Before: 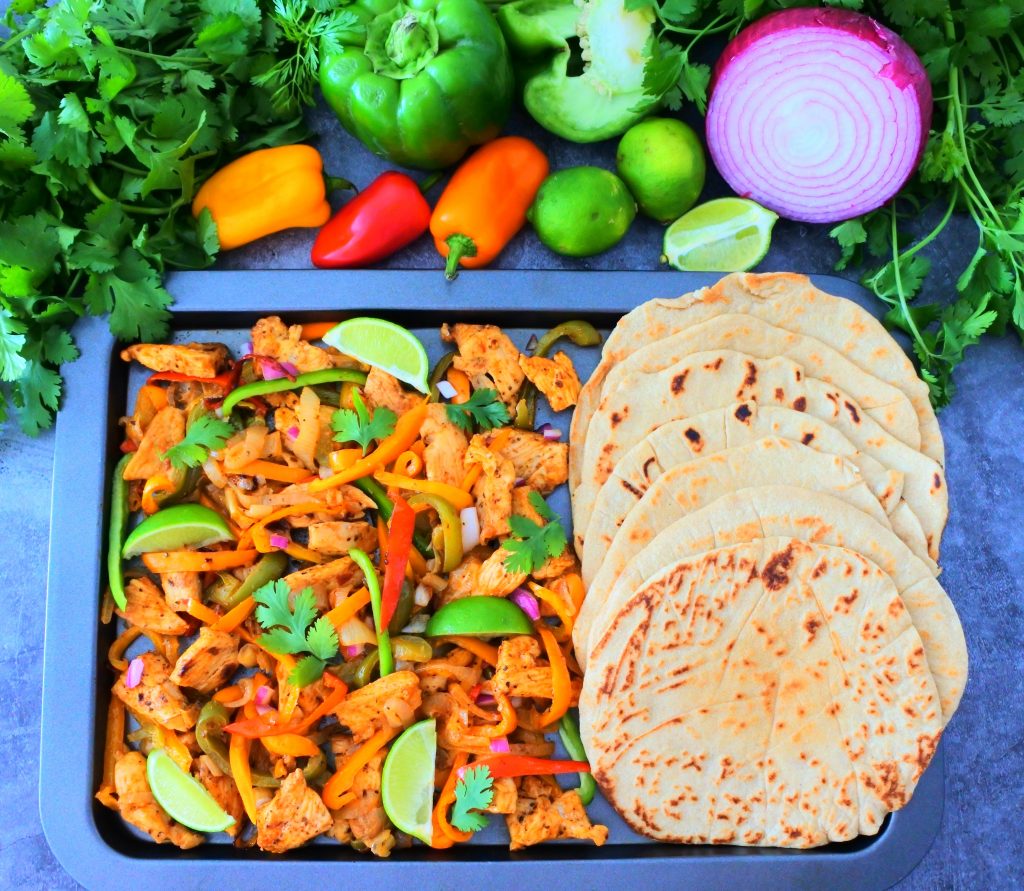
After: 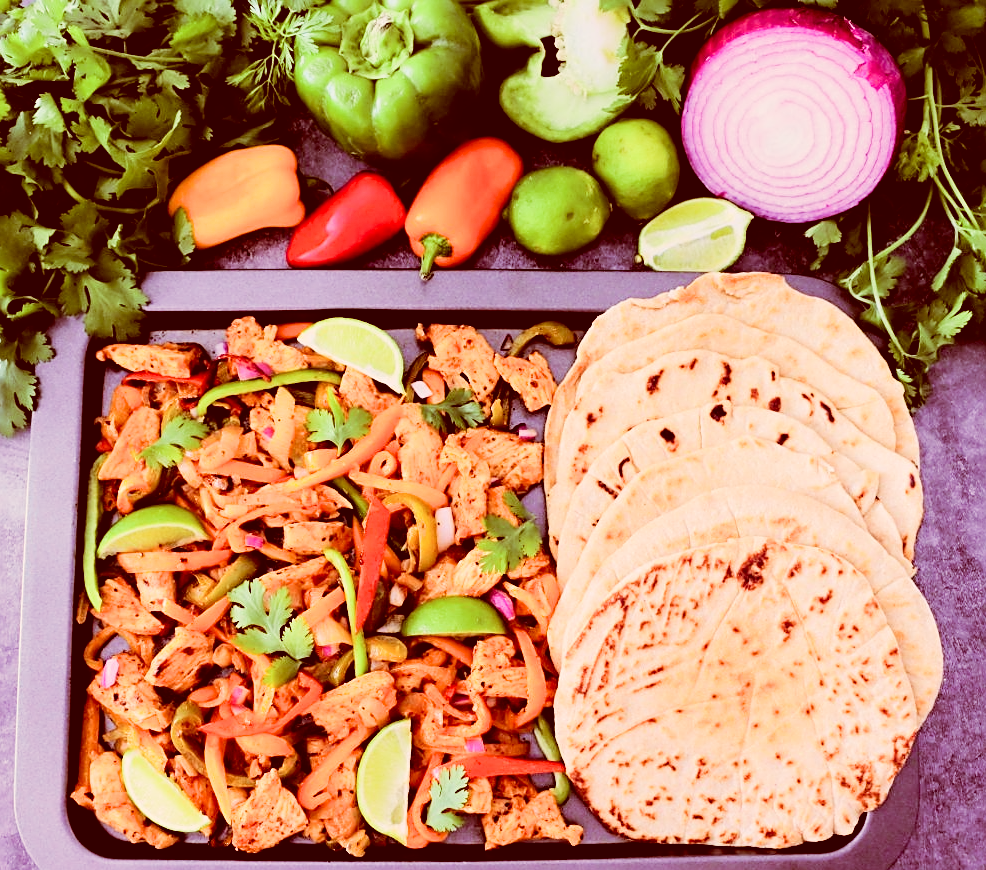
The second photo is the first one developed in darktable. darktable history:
tone equalizer: -8 EV -0.417 EV, -7 EV -0.389 EV, -6 EV -0.333 EV, -5 EV -0.222 EV, -3 EV 0.222 EV, -2 EV 0.333 EV, -1 EV 0.389 EV, +0 EV 0.417 EV, edges refinement/feathering 500, mask exposure compensation -1.57 EV, preserve details no
sharpen: on, module defaults
rgb levels: mode RGB, independent channels, levels [[0, 0.474, 1], [0, 0.5, 1], [0, 0.5, 1]]
crop and rotate: left 2.536%, right 1.107%, bottom 2.246%
filmic rgb: black relative exposure -5 EV, white relative exposure 3.5 EV, hardness 3.19, contrast 1.3, highlights saturation mix -50%
color correction: highlights a* 9.03, highlights b* 8.71, shadows a* 40, shadows b* 40, saturation 0.8
